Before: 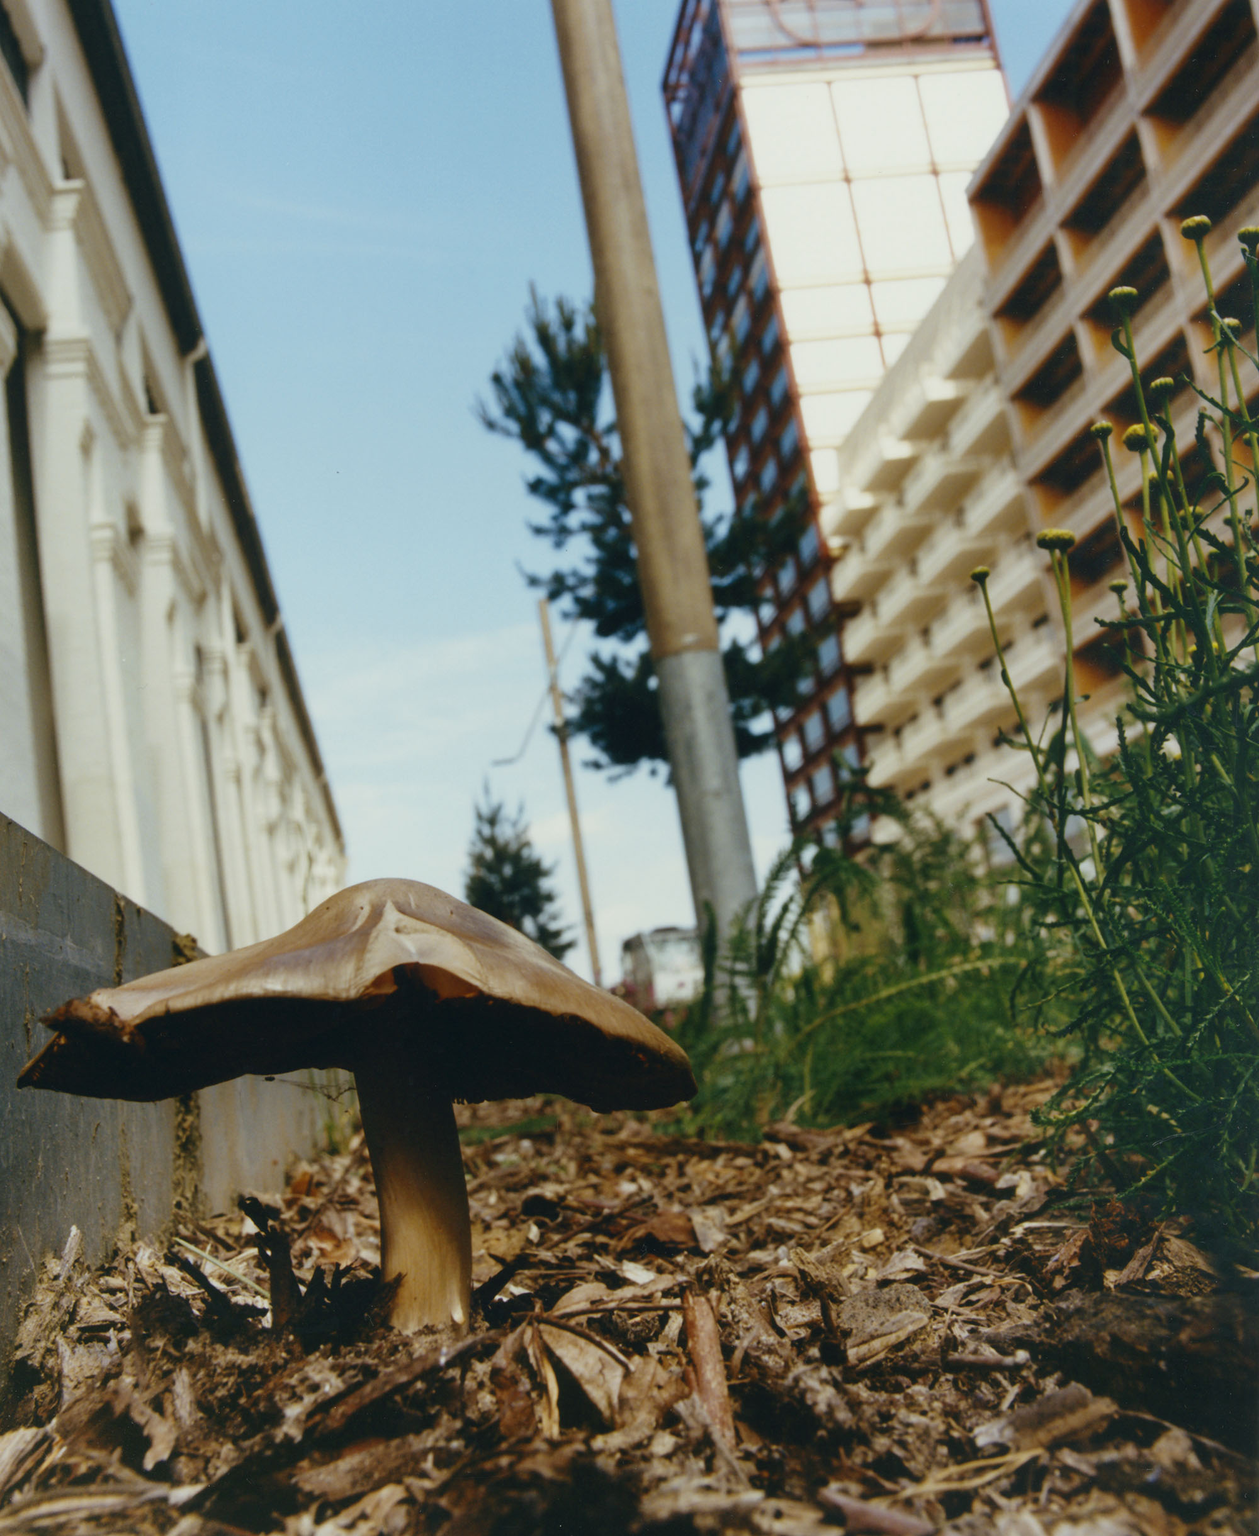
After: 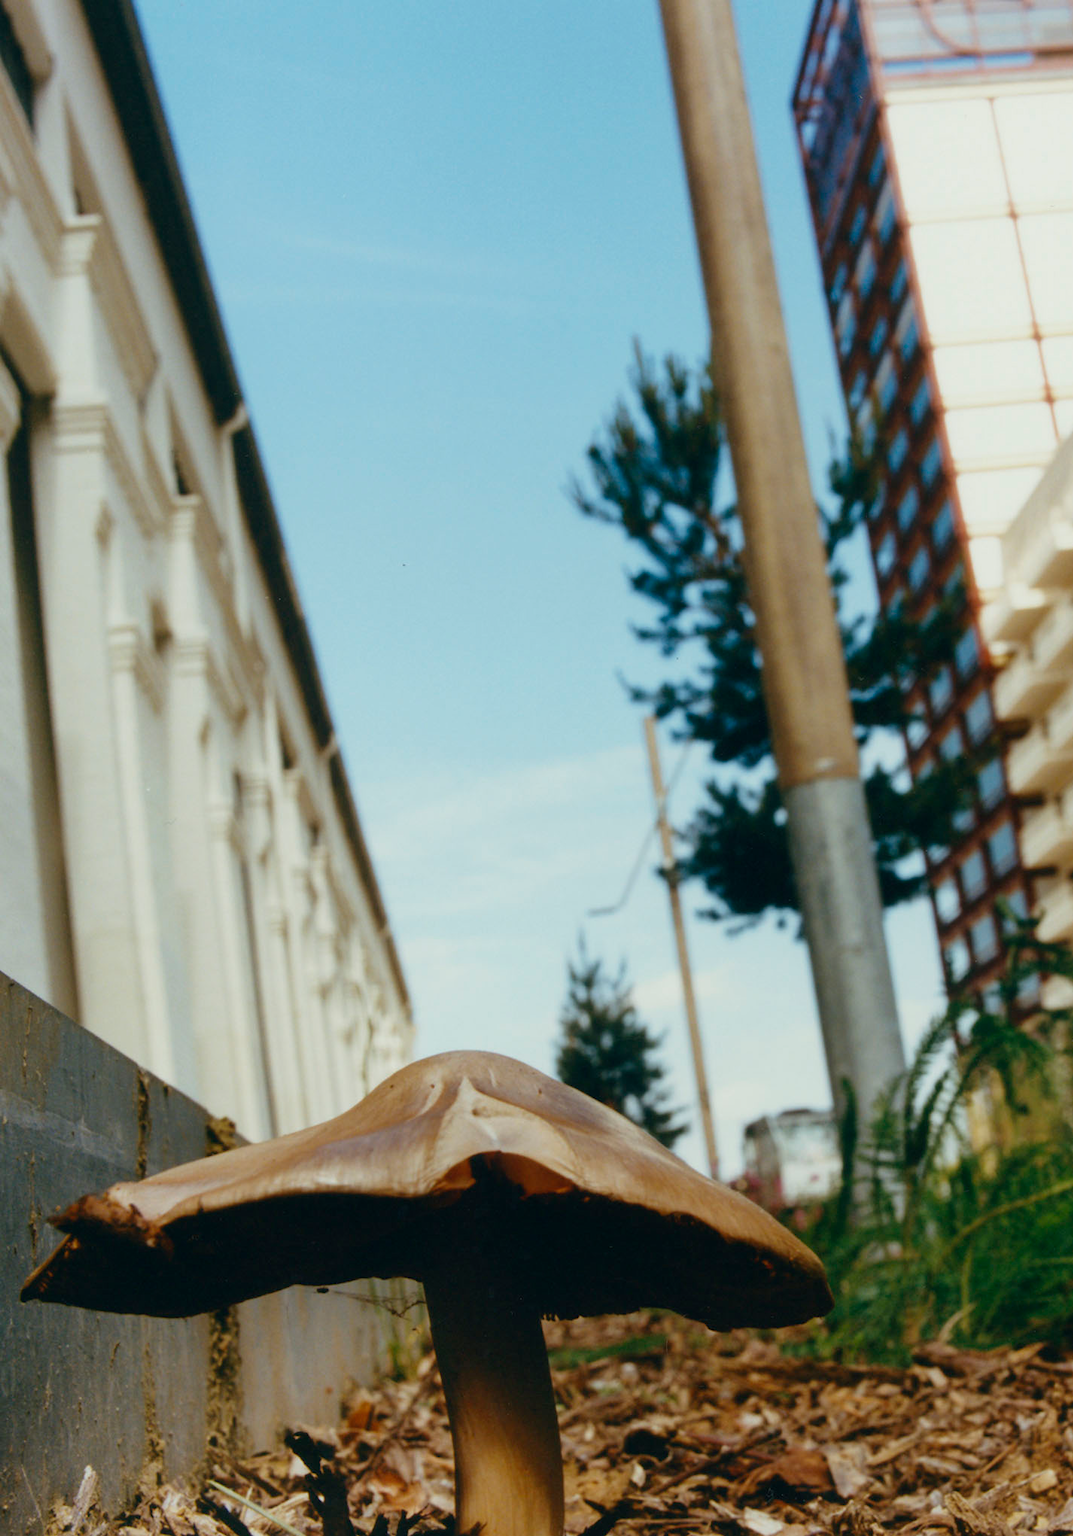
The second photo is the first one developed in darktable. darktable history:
crop: right 28.664%, bottom 16.382%
